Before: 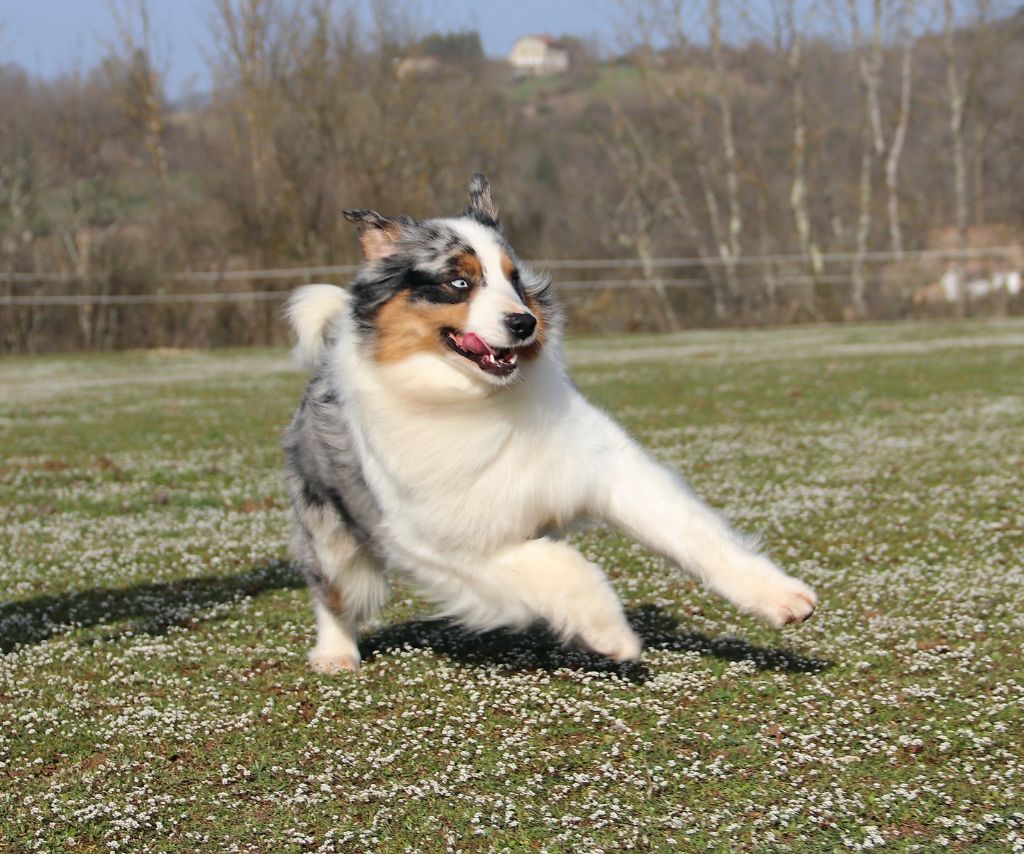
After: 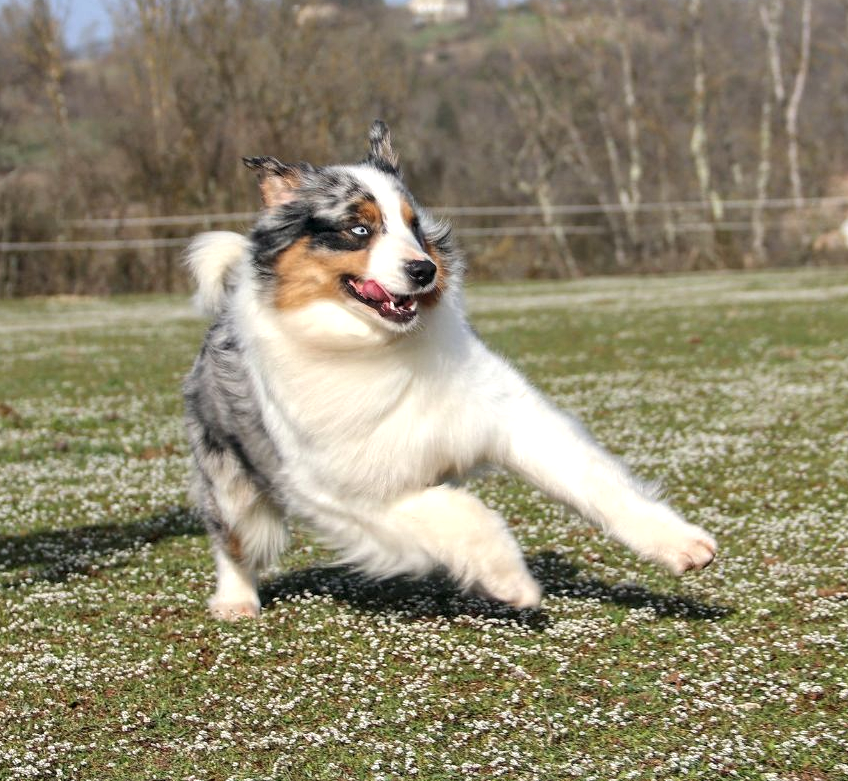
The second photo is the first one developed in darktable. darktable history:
local contrast: highlights 99%, shadows 86%, detail 160%, midtone range 0.2
crop: left 9.807%, top 6.259%, right 7.334%, bottom 2.177%
exposure: exposure 0.15 EV, compensate highlight preservation false
